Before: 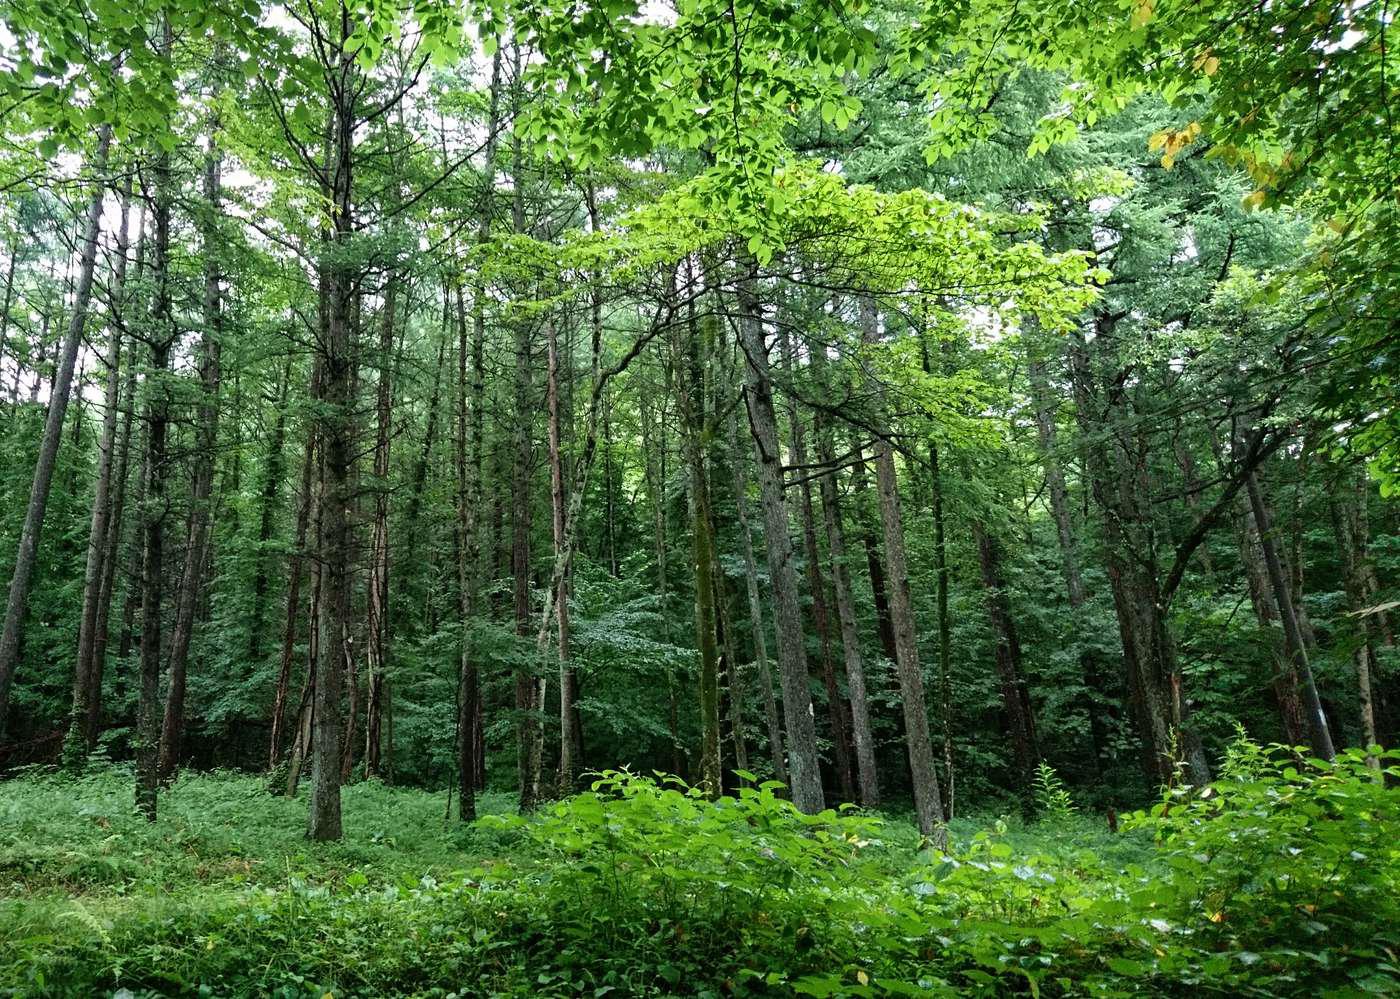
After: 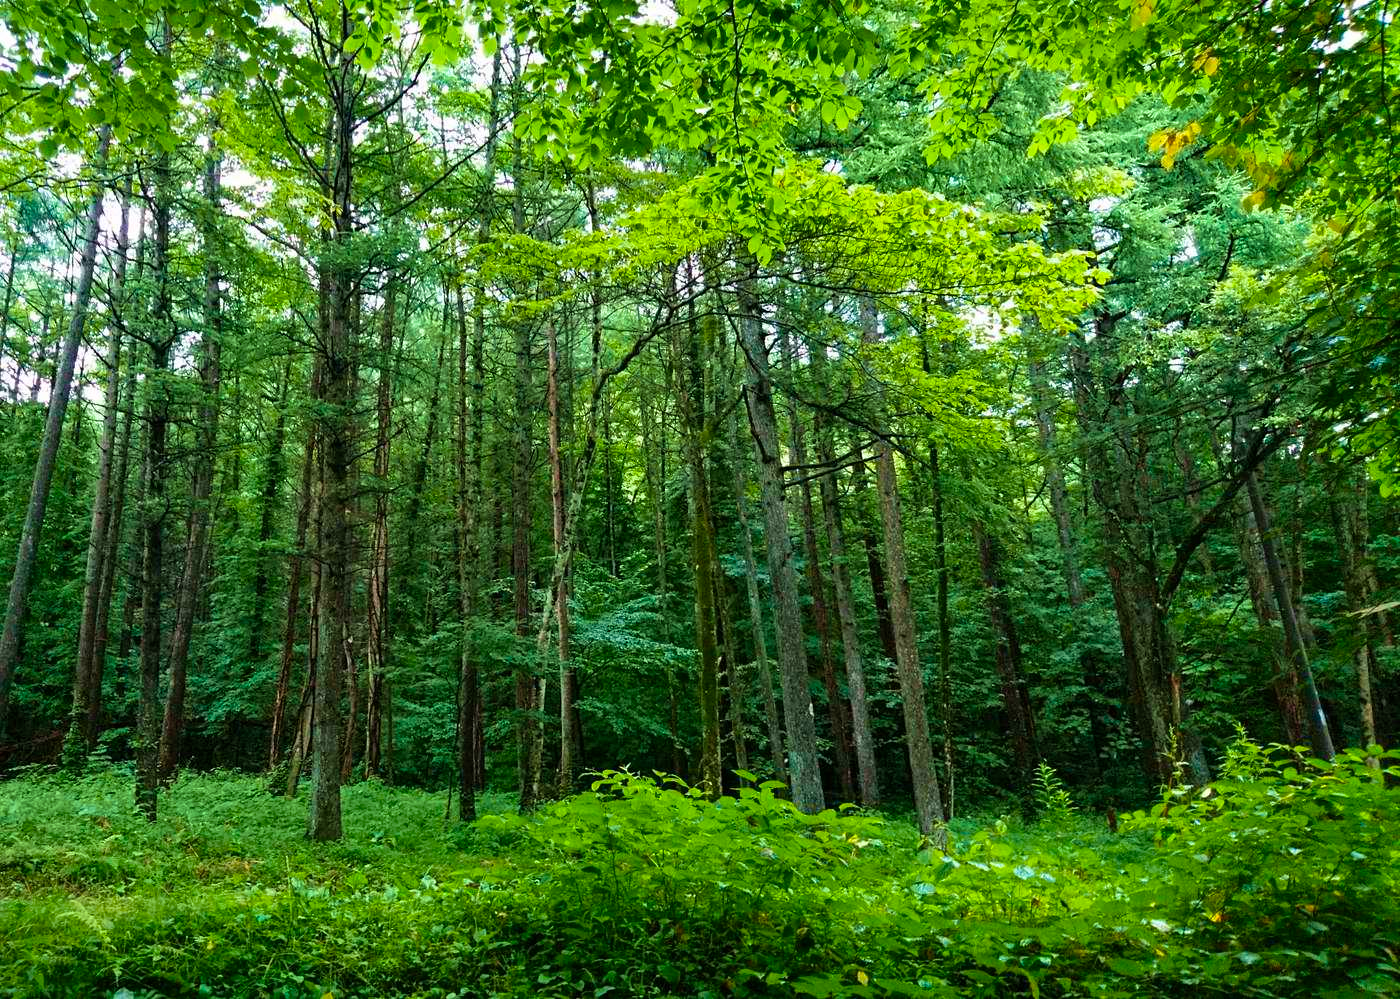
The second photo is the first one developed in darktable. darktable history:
velvia: strength 45%
color balance rgb: linear chroma grading › global chroma 15%, perceptual saturation grading › global saturation 30%
